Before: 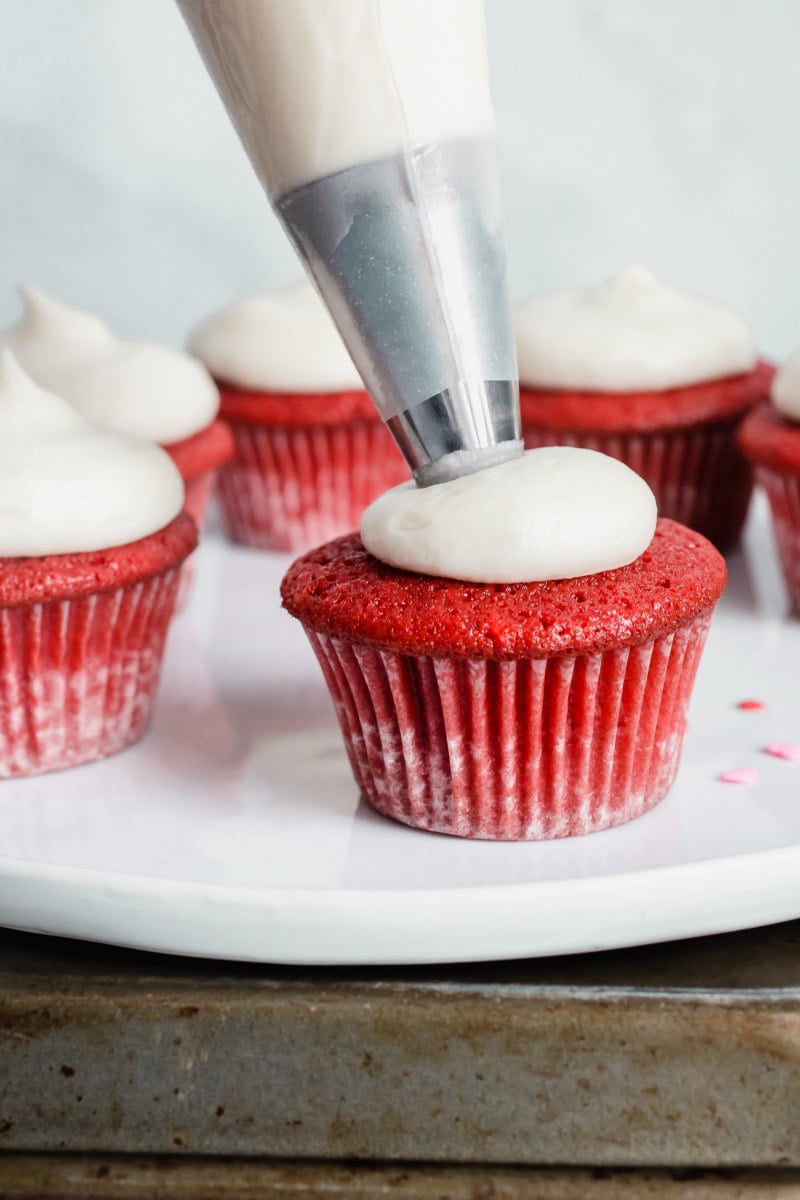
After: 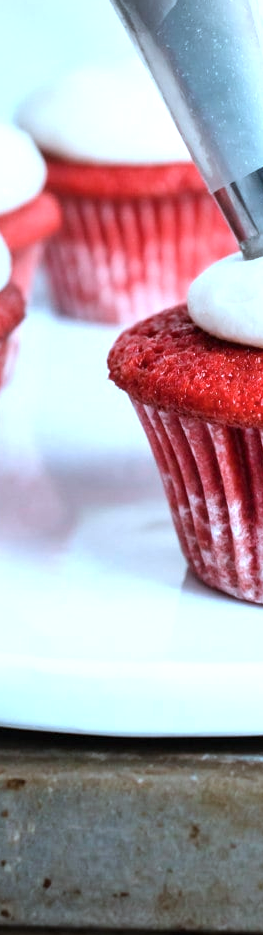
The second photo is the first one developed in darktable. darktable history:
vignetting: fall-off radius 60.68%, brightness -0.477
exposure: black level correction 0, exposure 0.701 EV, compensate highlight preservation false
crop and rotate: left 21.672%, top 19.036%, right 45.399%, bottom 2.973%
color correction: highlights a* -9.05, highlights b* -22.61
local contrast: mode bilateral grid, contrast 21, coarseness 49, detail 120%, midtone range 0.2
